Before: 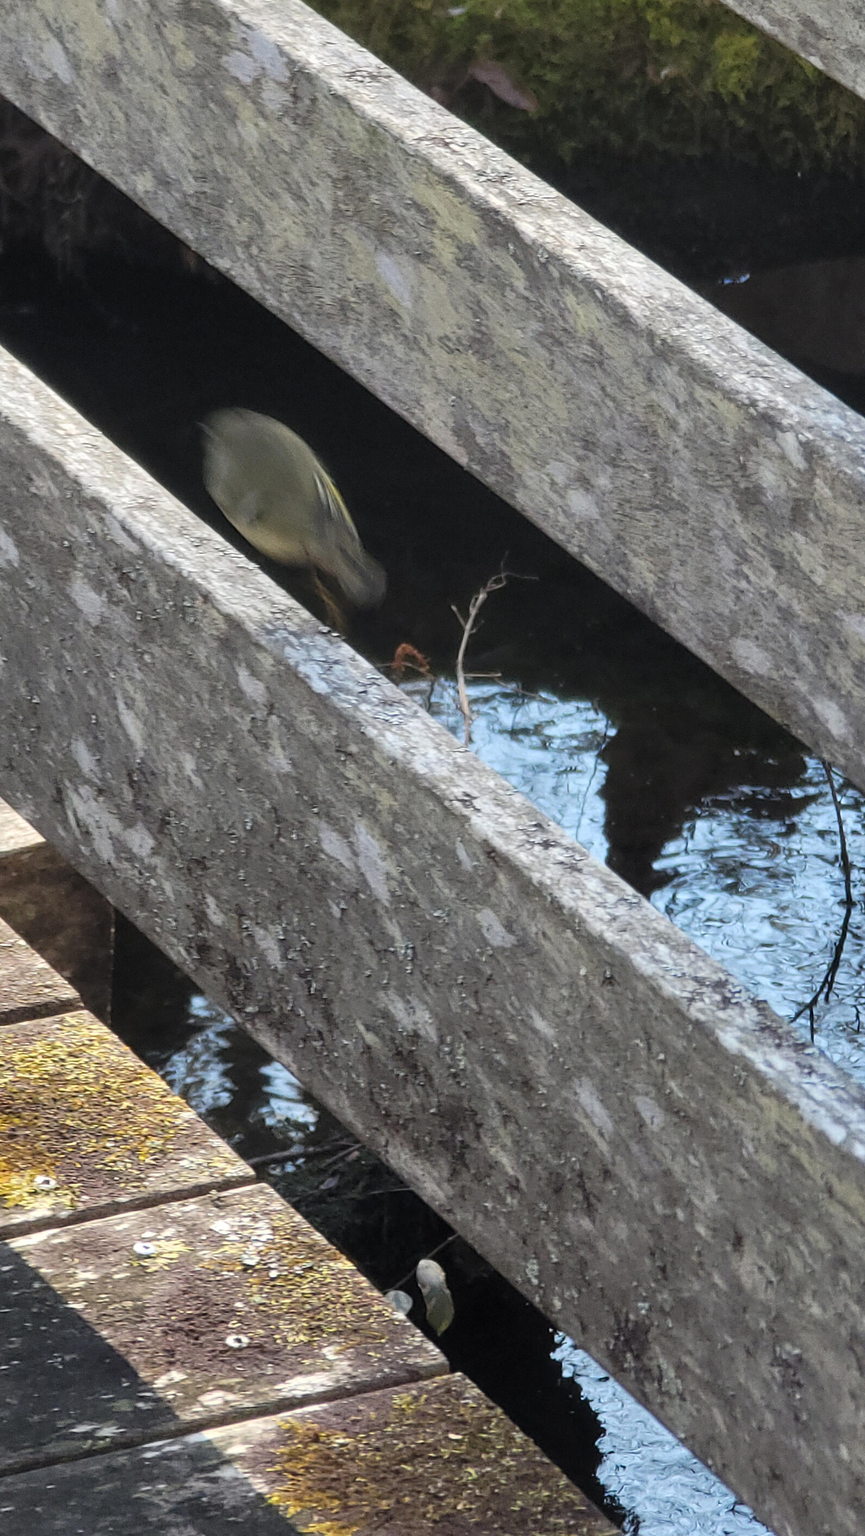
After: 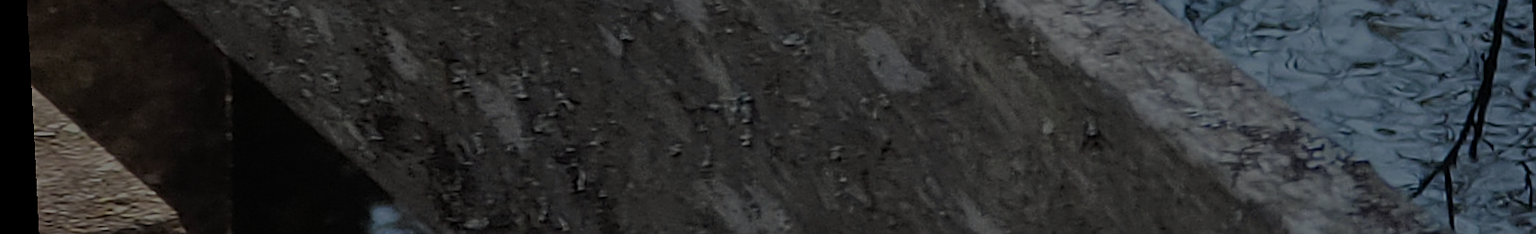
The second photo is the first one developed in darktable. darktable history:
exposure: exposure -2.446 EV, compensate highlight preservation false
crop and rotate: top 59.084%, bottom 30.916%
rotate and perspective: rotation -3°, crop left 0.031, crop right 0.968, crop top 0.07, crop bottom 0.93
sharpen: amount 0.478
